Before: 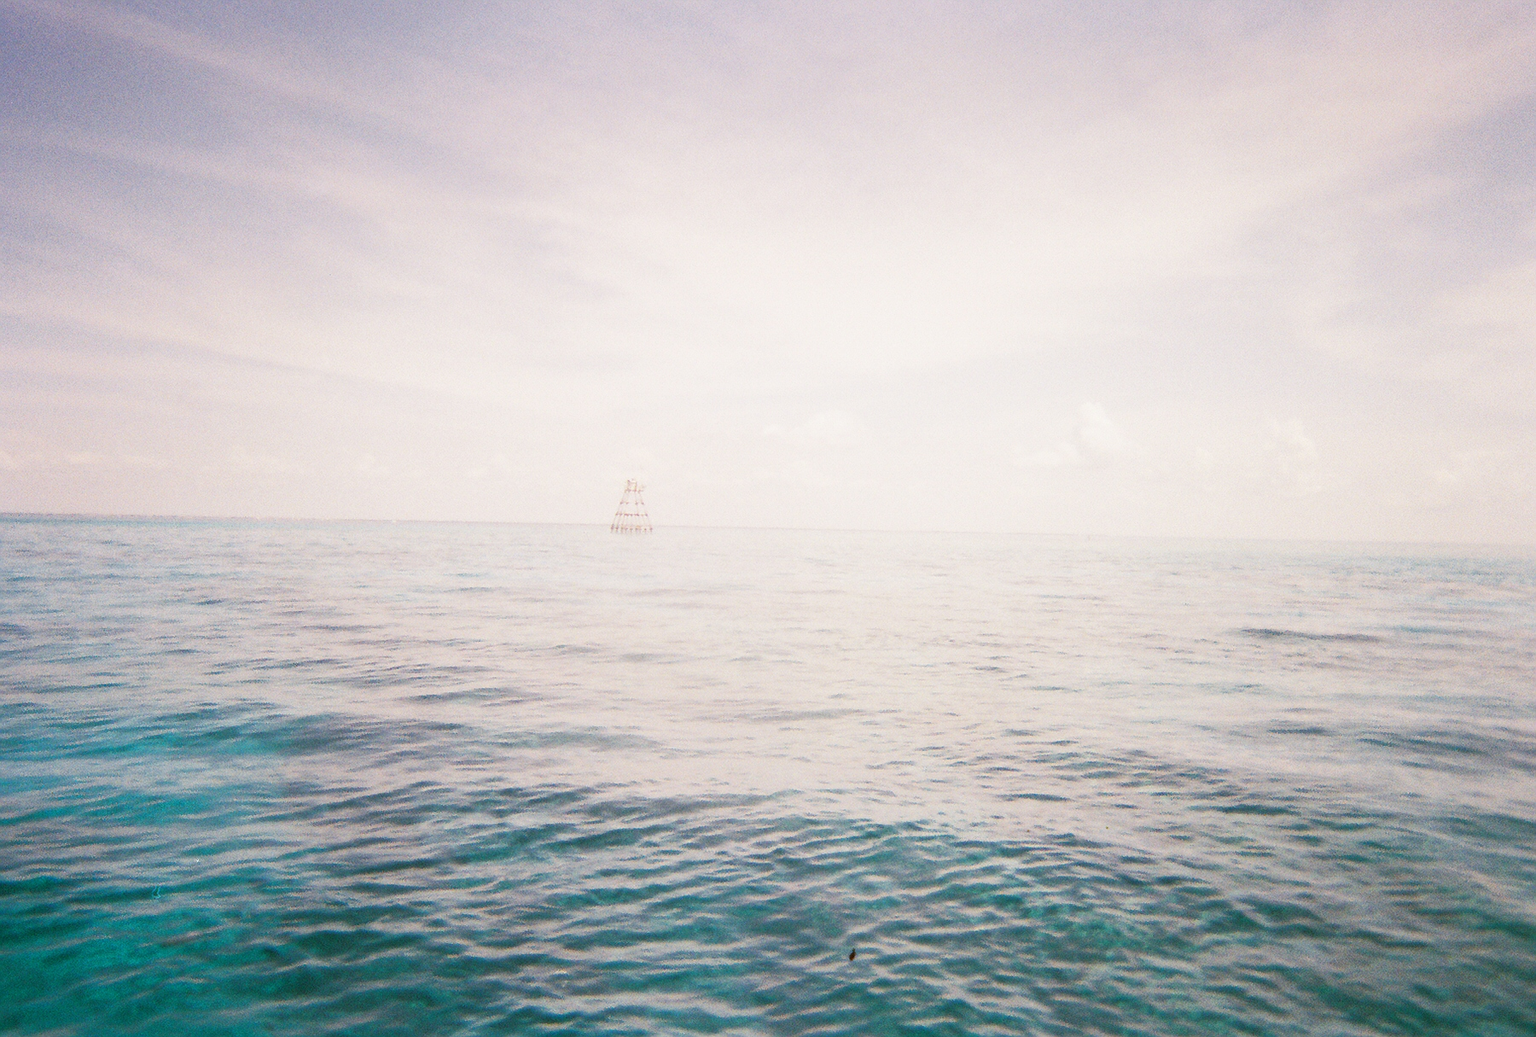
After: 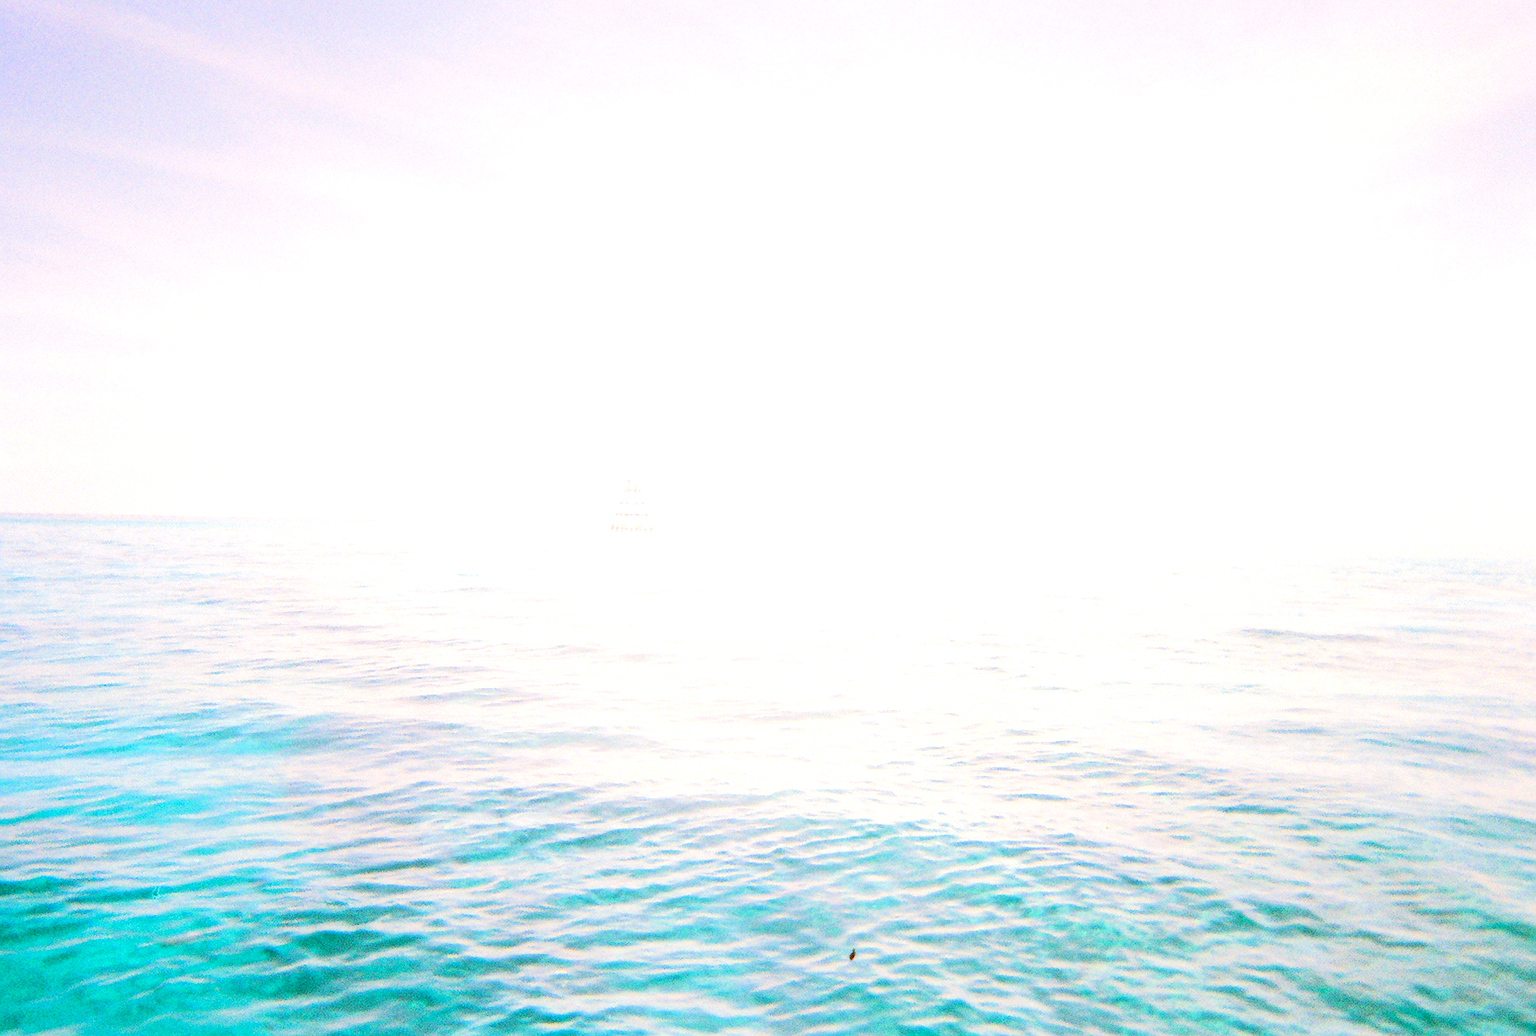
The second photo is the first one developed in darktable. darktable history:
tone equalizer: -8 EV 1.98 EV, -7 EV 1.97 EV, -6 EV 1.97 EV, -5 EV 1.97 EV, -4 EV 1.97 EV, -3 EV 1.48 EV, -2 EV 0.986 EV, -1 EV 0.501 EV, edges refinement/feathering 500, mask exposure compensation -1.57 EV, preserve details no
tone curve: curves: ch0 [(0.021, 0) (0.104, 0.052) (0.496, 0.526) (0.737, 0.783) (1, 1)], preserve colors none
contrast brightness saturation: saturation 0.13
